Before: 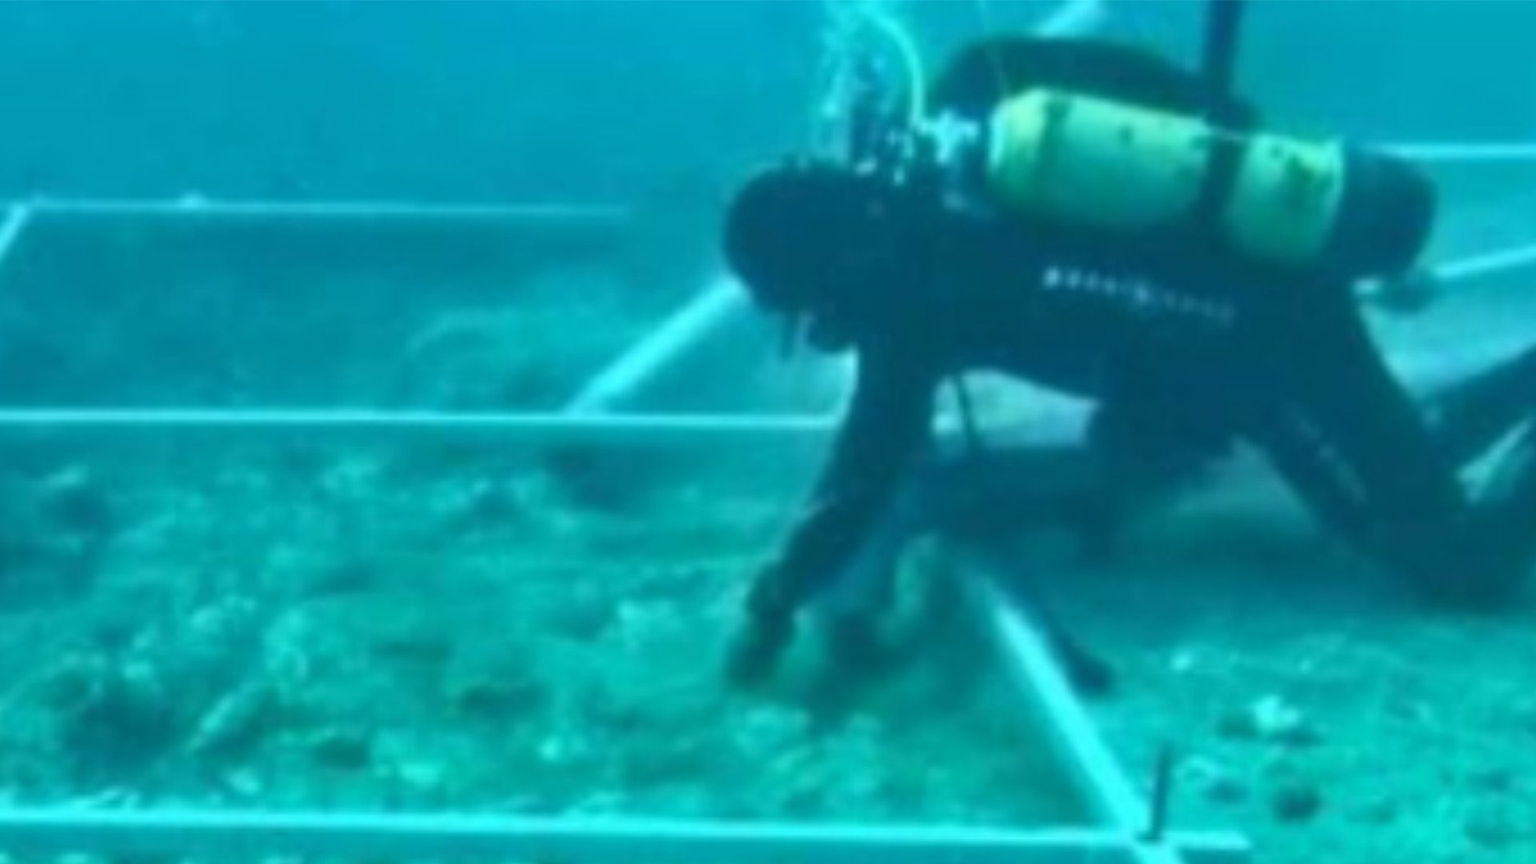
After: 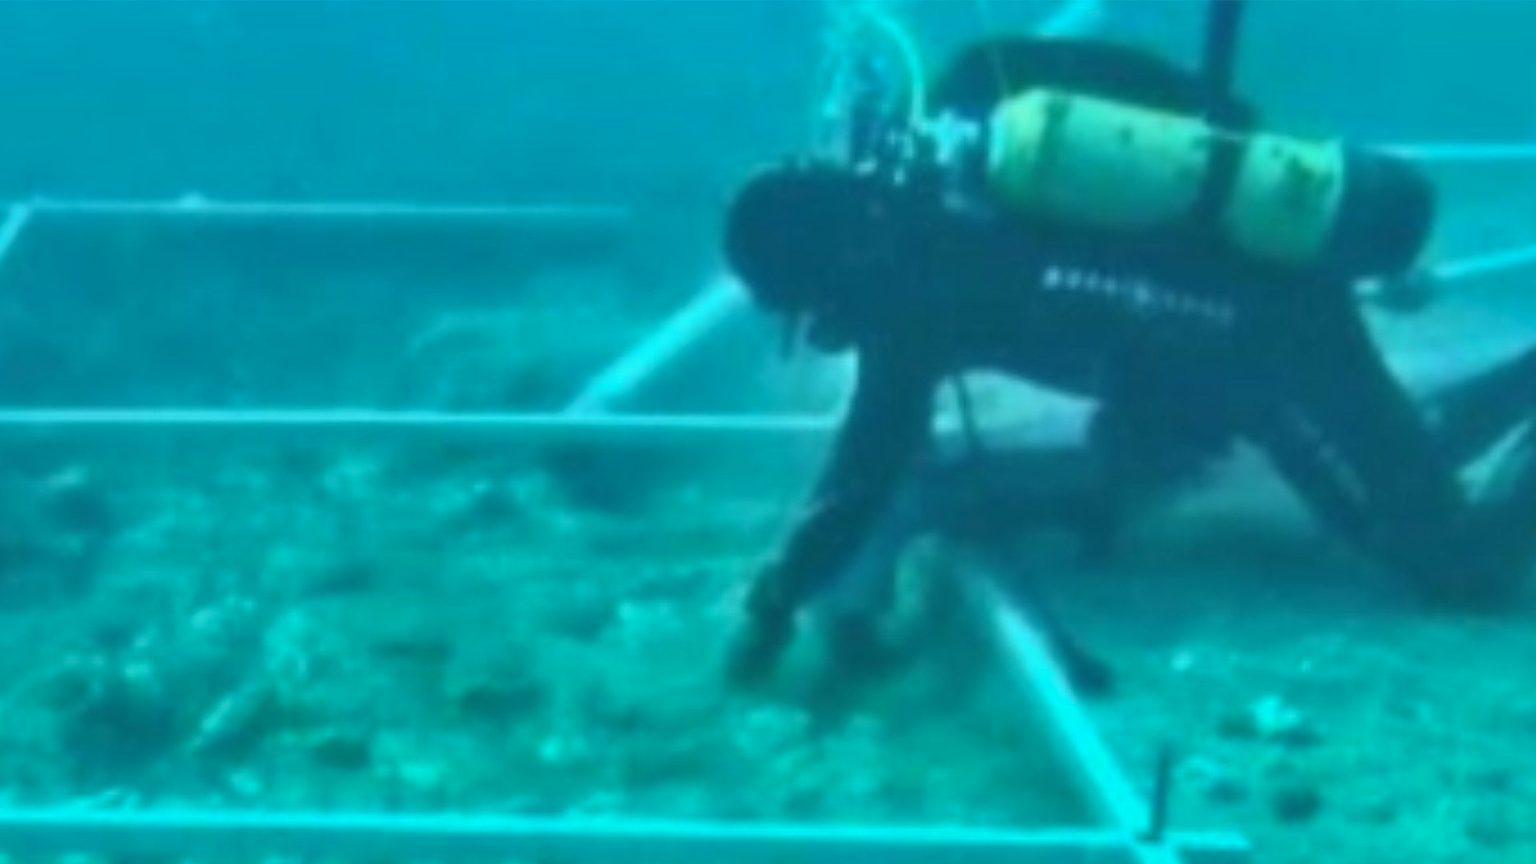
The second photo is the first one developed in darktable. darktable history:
sharpen: on, module defaults
haze removal: strength -0.05
shadows and highlights: on, module defaults
